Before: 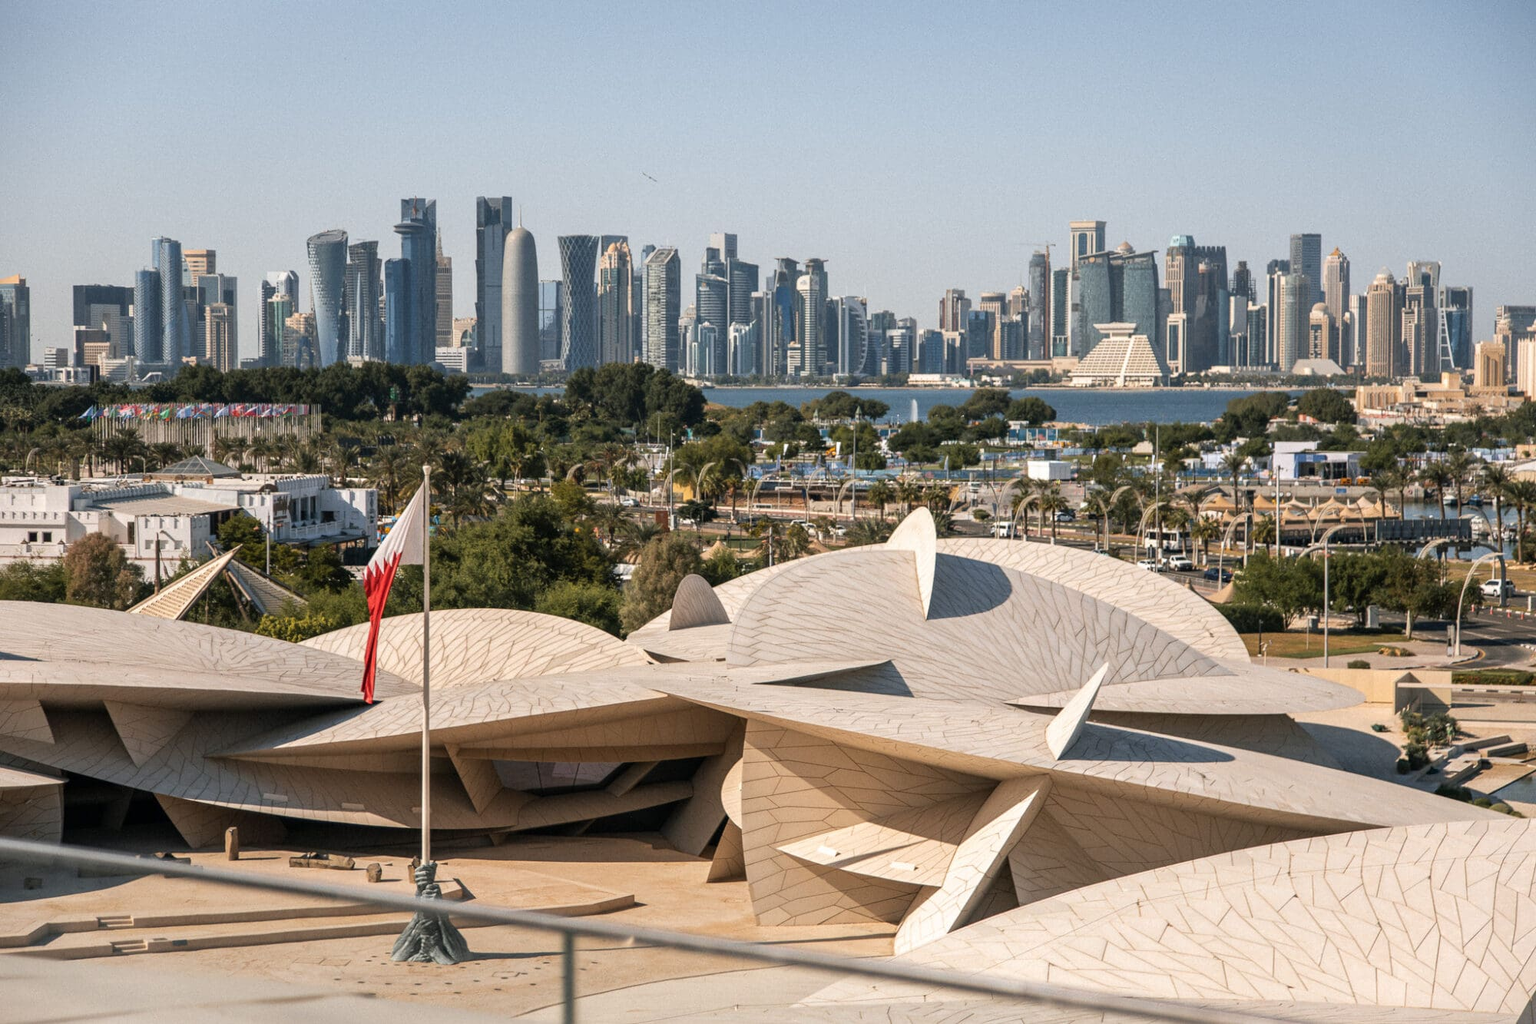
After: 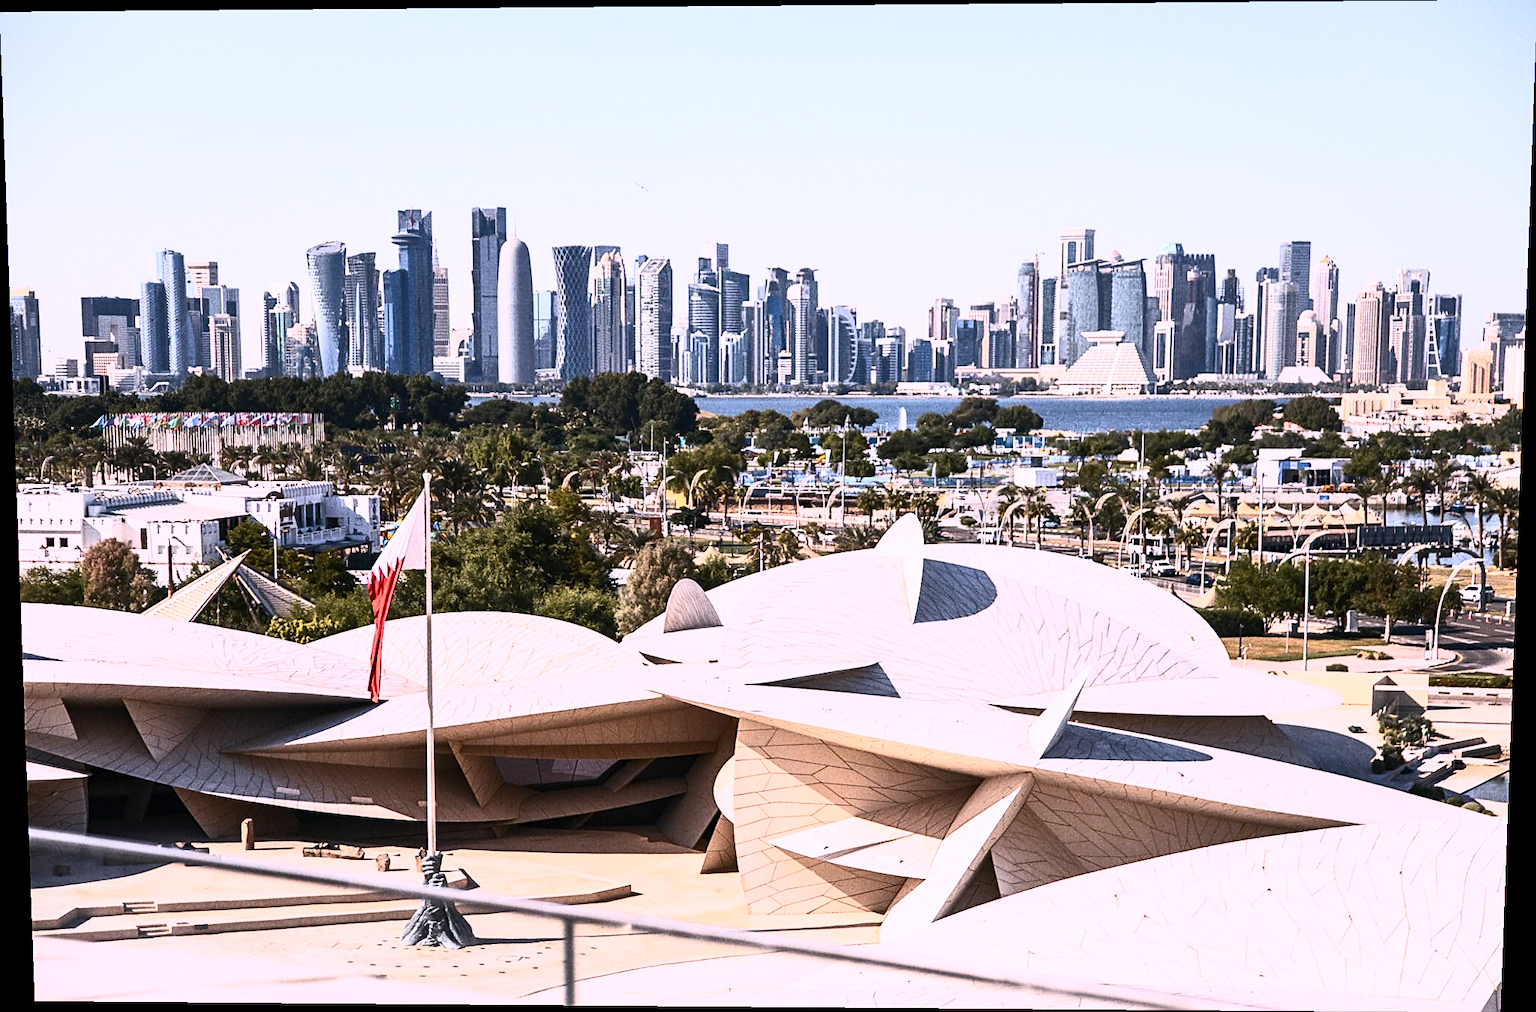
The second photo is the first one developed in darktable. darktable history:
contrast brightness saturation: contrast 0.62, brightness 0.34, saturation 0.14
levels: mode automatic, black 0.023%, white 99.97%, levels [0.062, 0.494, 0.925]
white balance: red 1.042, blue 1.17
rotate and perspective: lens shift (vertical) 0.048, lens shift (horizontal) -0.024, automatic cropping off
sharpen: on, module defaults
